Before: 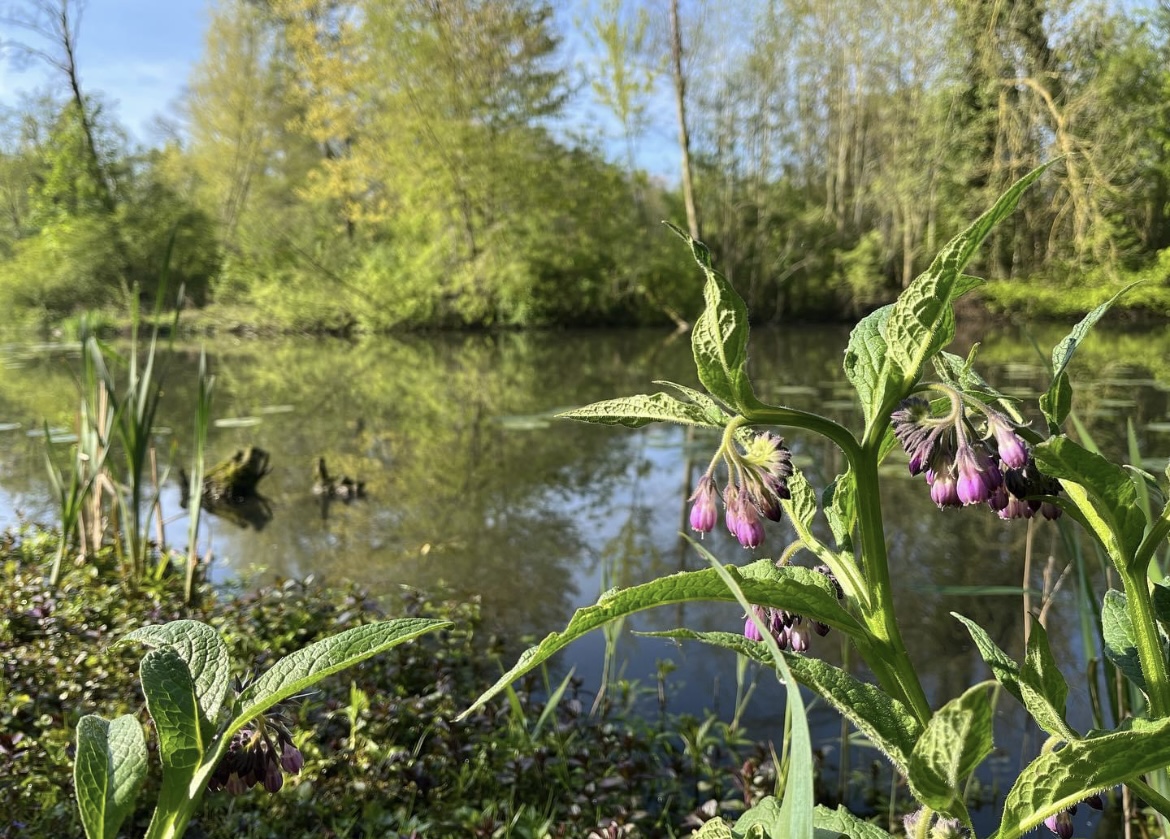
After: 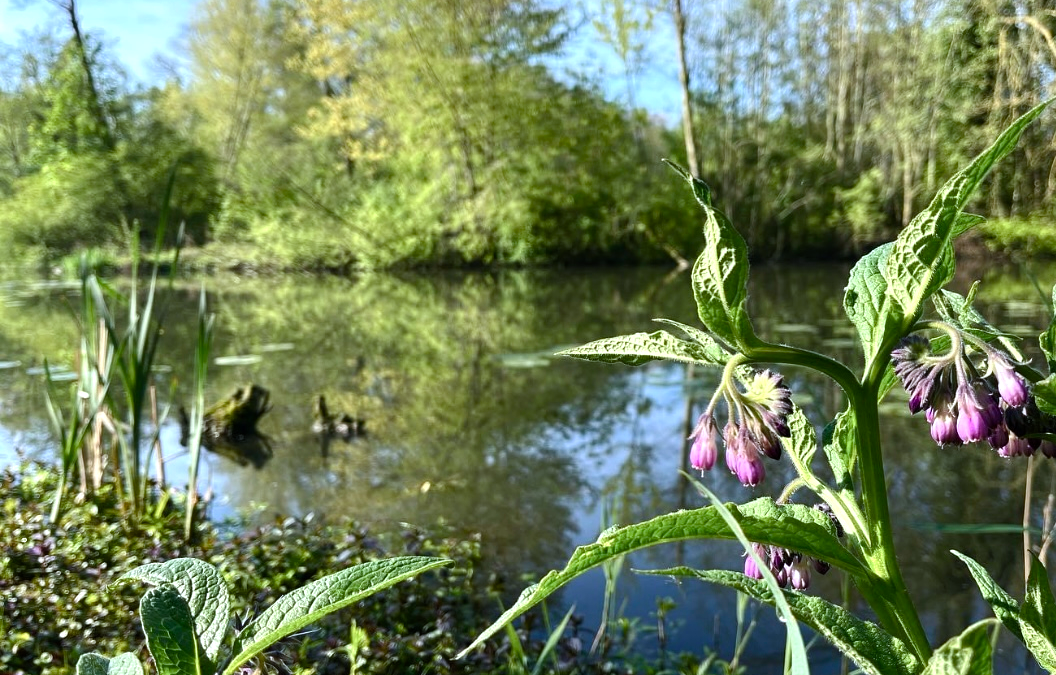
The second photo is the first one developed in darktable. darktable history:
color balance rgb: shadows lift › luminance -20%, power › hue 72.24°, highlights gain › luminance 15%, global offset › hue 171.6°, perceptual saturation grading › highlights -30%, perceptual saturation grading › shadows 20%, global vibrance 30%, contrast 10%
crop: top 7.49%, right 9.717%, bottom 11.943%
color calibration: x 0.37, y 0.382, temperature 4313.32 K
